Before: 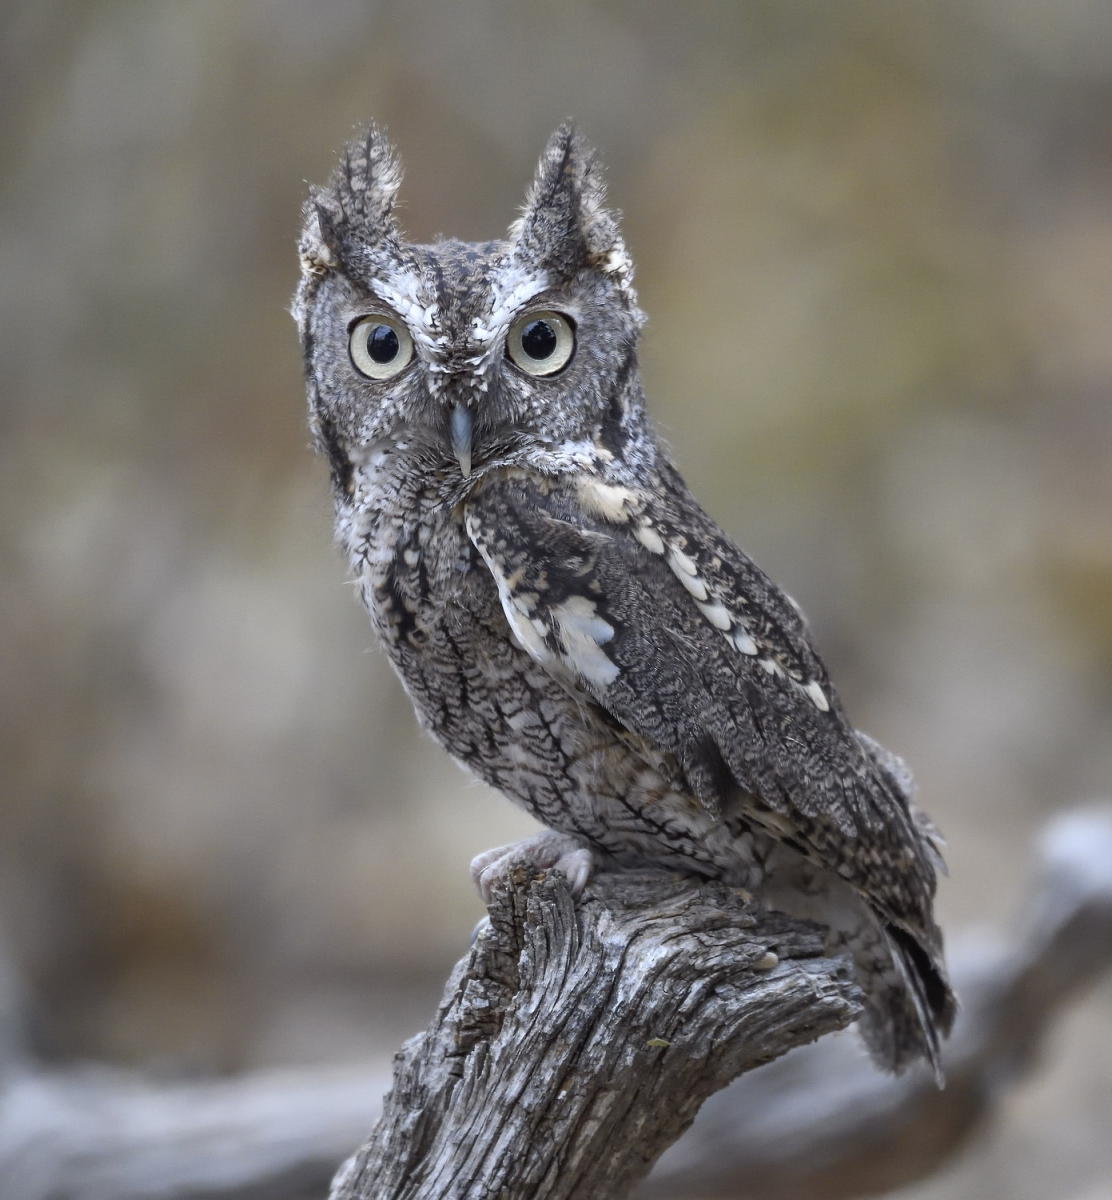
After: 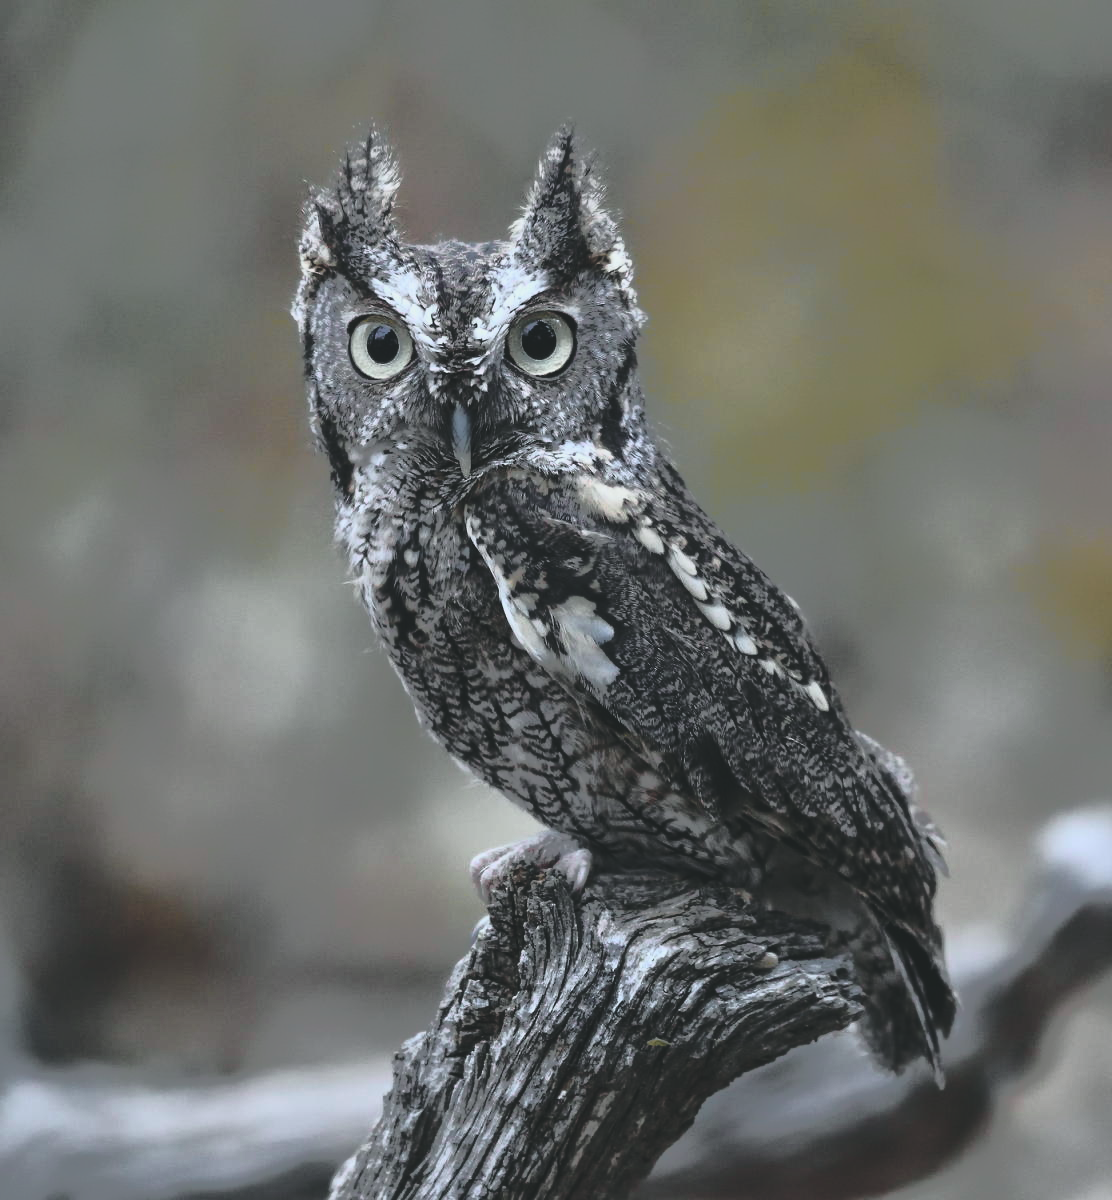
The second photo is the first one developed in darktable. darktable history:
tone curve: curves: ch0 [(0, 0) (0.081, 0.033) (0.192, 0.124) (0.283, 0.238) (0.407, 0.476) (0.495, 0.521) (0.661, 0.756) (0.788, 0.87) (1, 0.951)]; ch1 [(0, 0) (0.161, 0.092) (0.35, 0.33) (0.392, 0.392) (0.427, 0.426) (0.479, 0.472) (0.505, 0.497) (0.521, 0.524) (0.567, 0.56) (0.583, 0.592) (0.625, 0.627) (0.678, 0.733) (1, 1)]; ch2 [(0, 0) (0.346, 0.362) (0.404, 0.427) (0.502, 0.499) (0.531, 0.523) (0.544, 0.561) (0.58, 0.59) (0.629, 0.642) (0.717, 0.678) (1, 1)], color space Lab, independent channels, preserve colors none
rgb curve: curves: ch0 [(0, 0.186) (0.314, 0.284) (0.775, 0.708) (1, 1)], compensate middle gray true, preserve colors none
